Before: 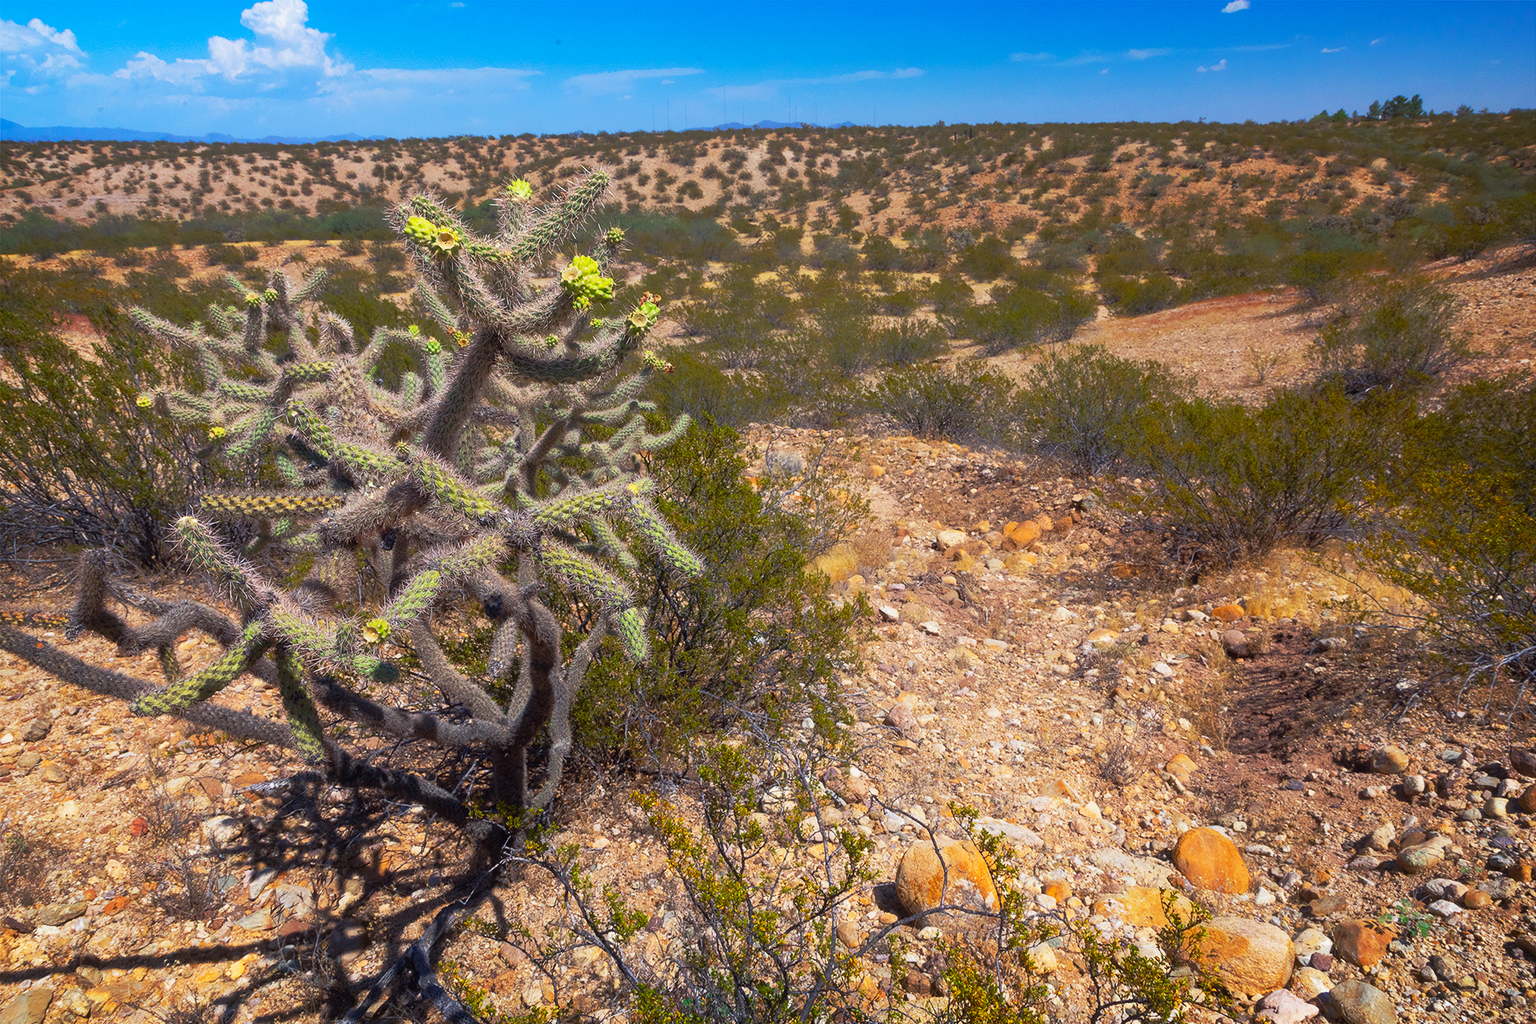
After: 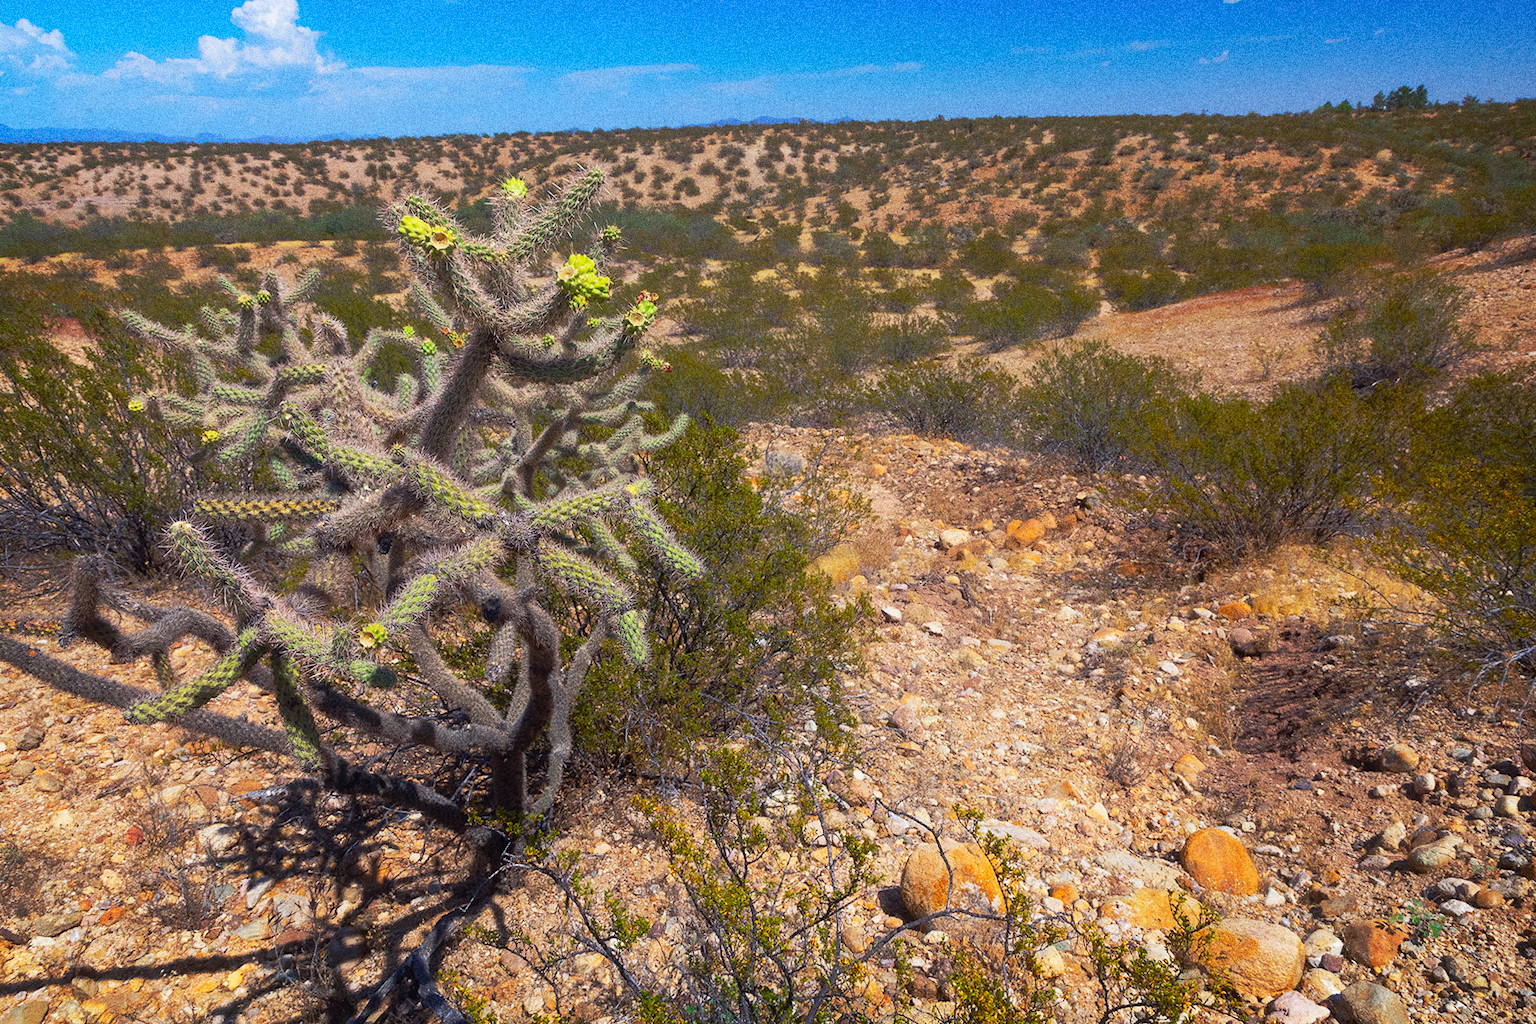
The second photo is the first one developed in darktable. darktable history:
grain: strength 49.07%
rotate and perspective: rotation -0.45°, automatic cropping original format, crop left 0.008, crop right 0.992, crop top 0.012, crop bottom 0.988
